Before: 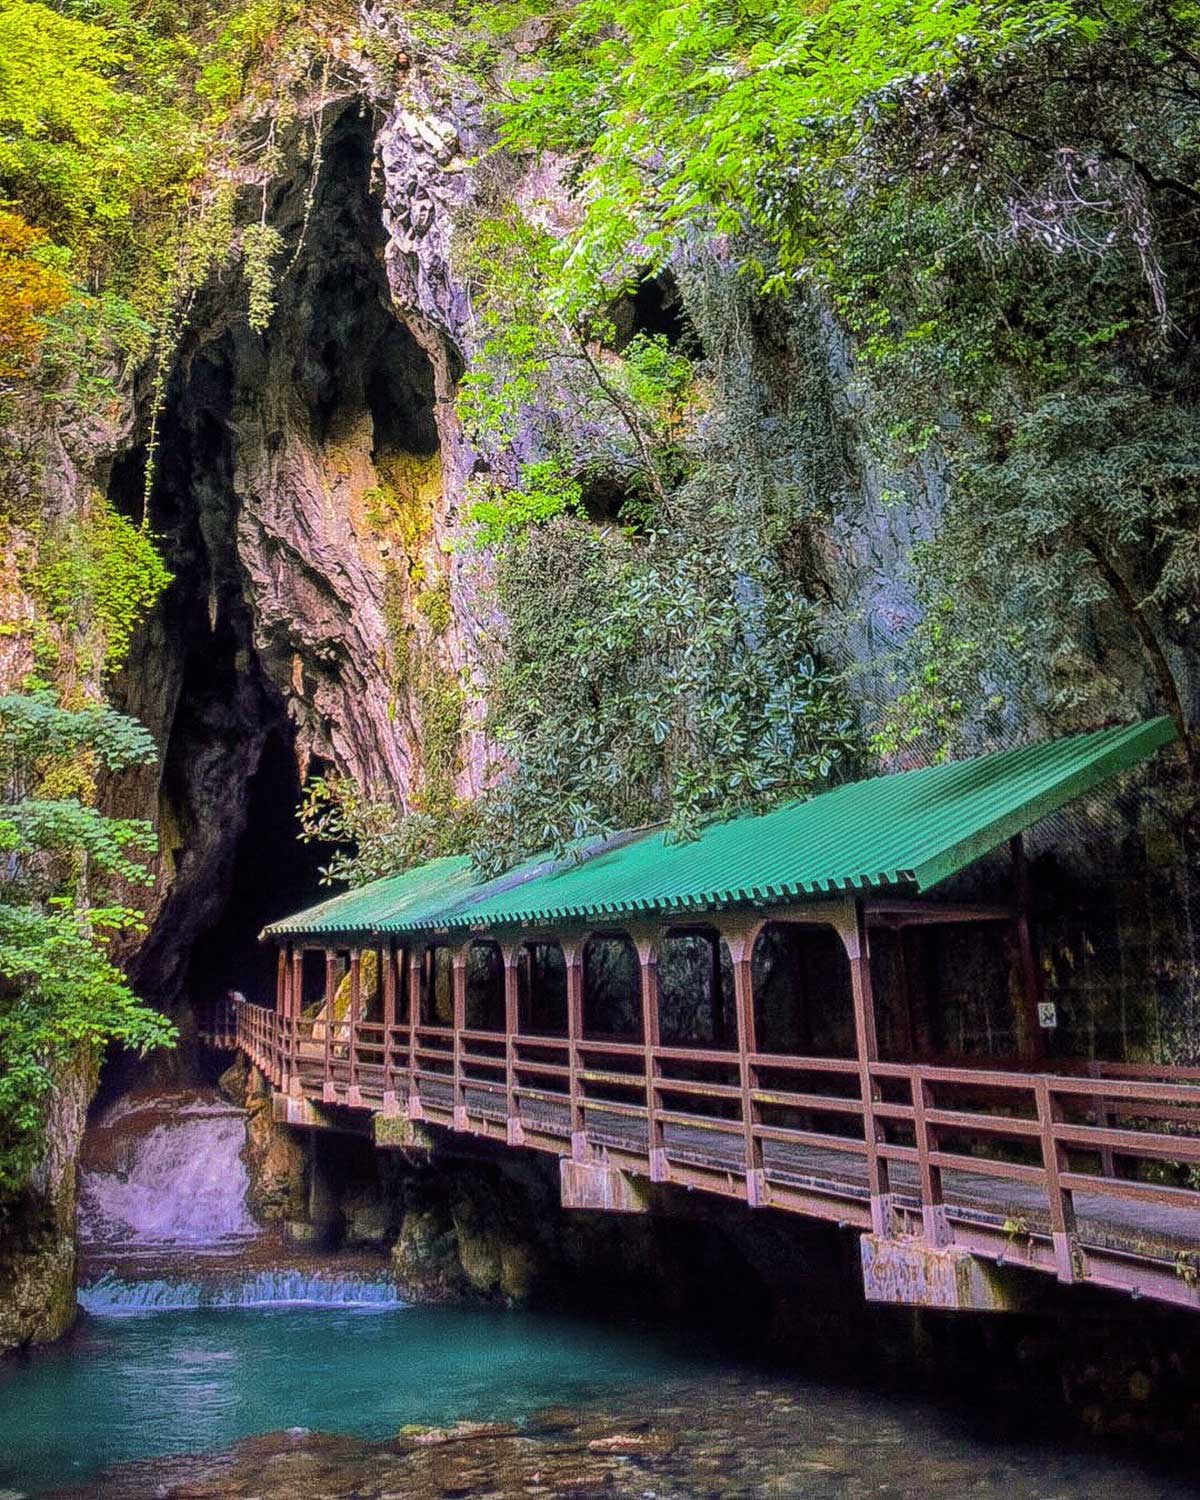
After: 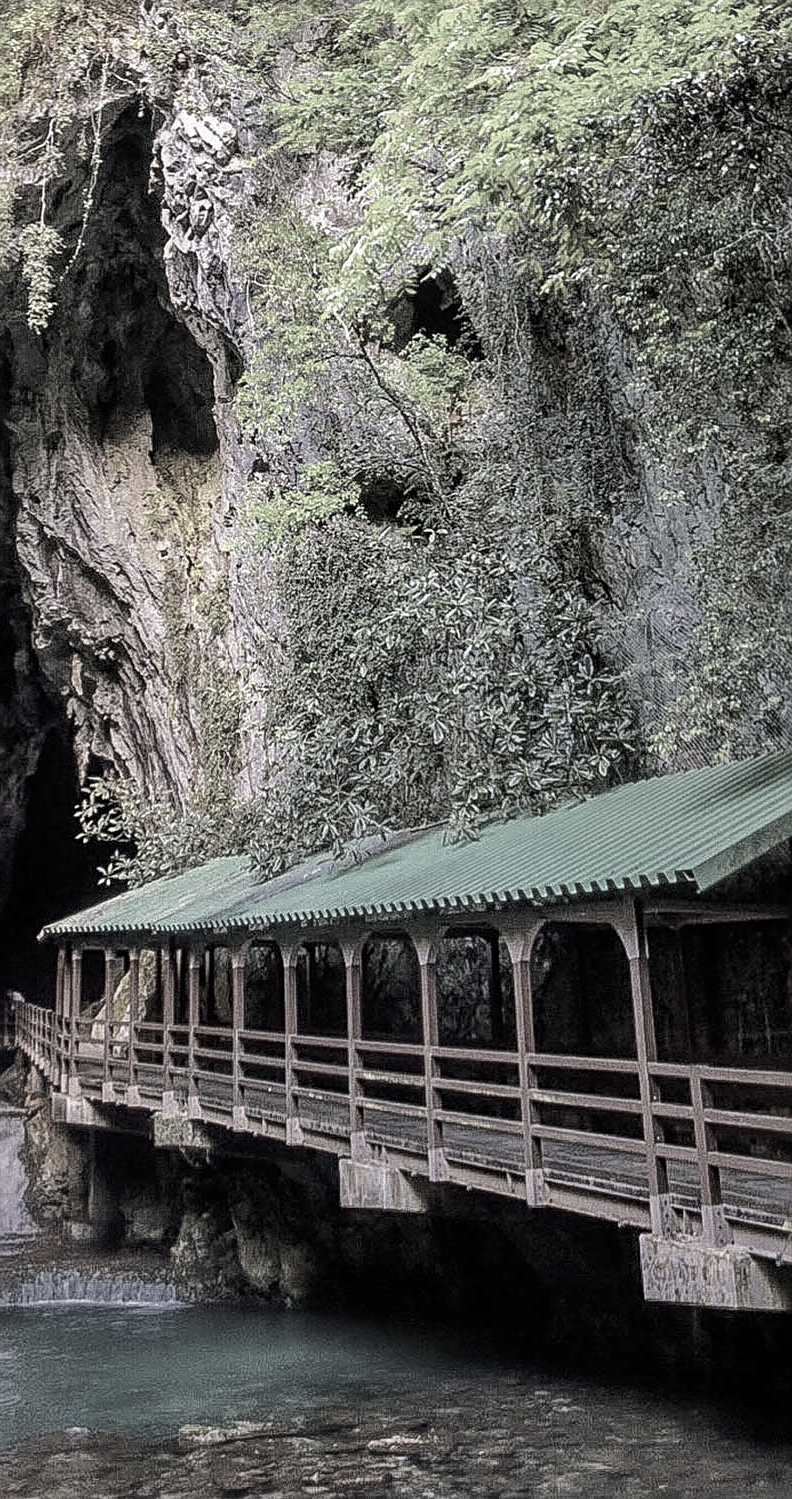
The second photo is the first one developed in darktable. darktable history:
crop and rotate: left 18.442%, right 15.508%
sharpen: radius 2.529, amount 0.323
color correction: saturation 0.2
